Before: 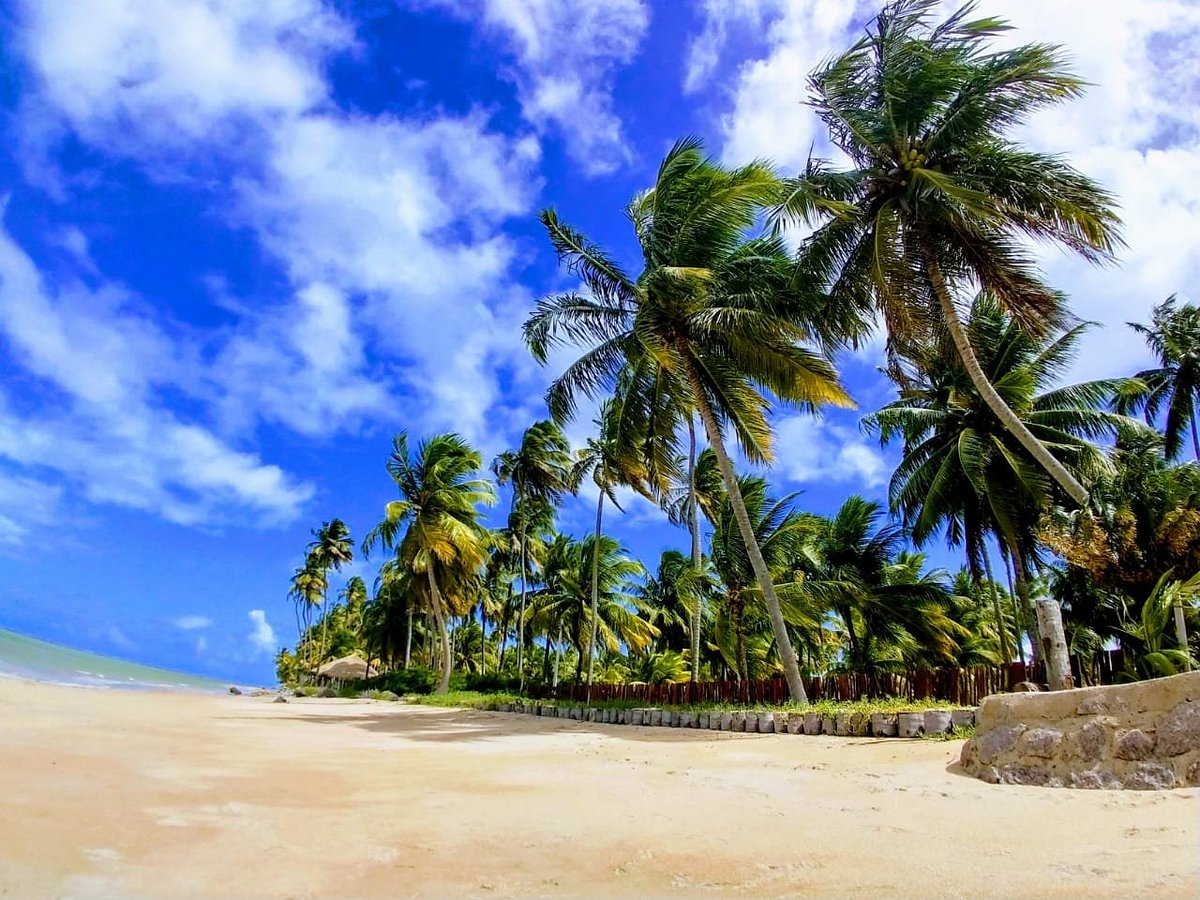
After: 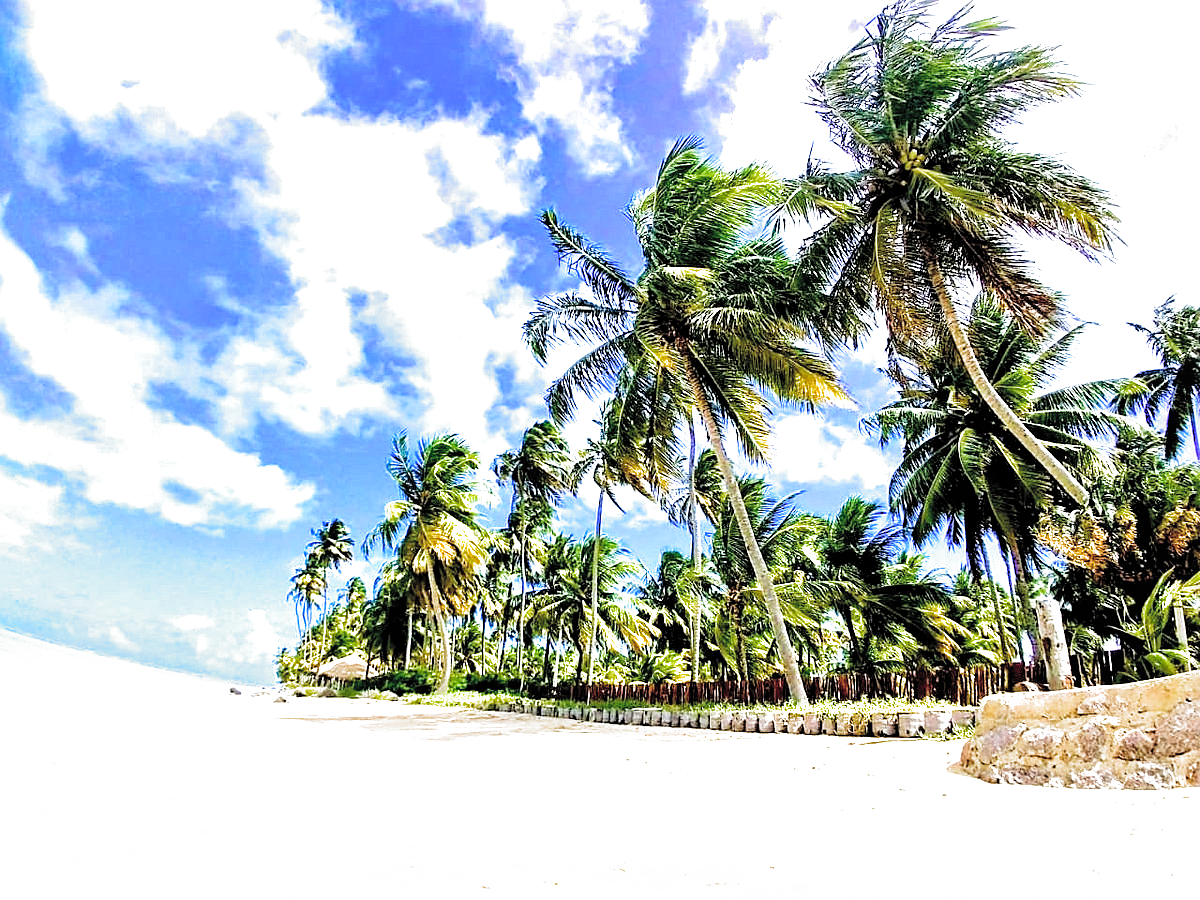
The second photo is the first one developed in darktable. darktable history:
contrast brightness saturation: brightness 0.287
sharpen: on, module defaults
filmic rgb: black relative exposure -8.29 EV, white relative exposure 2.2 EV, target white luminance 99.944%, hardness 7.09, latitude 74.41%, contrast 1.317, highlights saturation mix -2.75%, shadows ↔ highlights balance 29.91%, preserve chrominance no, color science v5 (2021), contrast in shadows safe, contrast in highlights safe
exposure: black level correction 0, exposure 1.199 EV, compensate exposure bias true, compensate highlight preservation false
local contrast: mode bilateral grid, contrast 20, coarseness 51, detail 144%, midtone range 0.2
